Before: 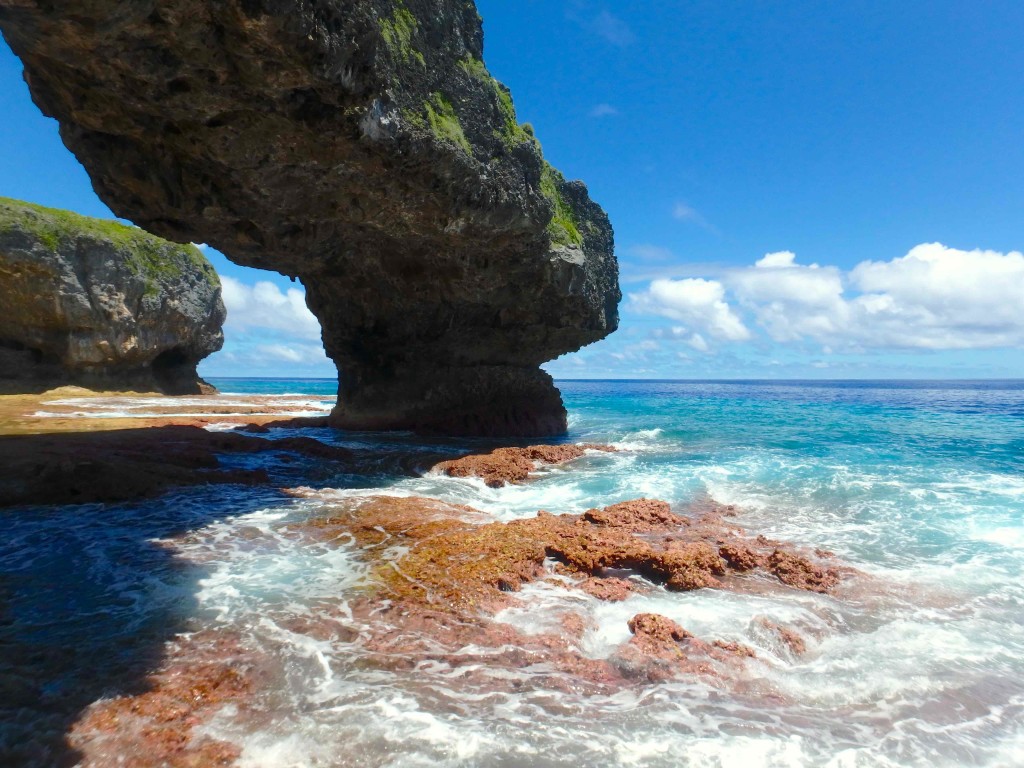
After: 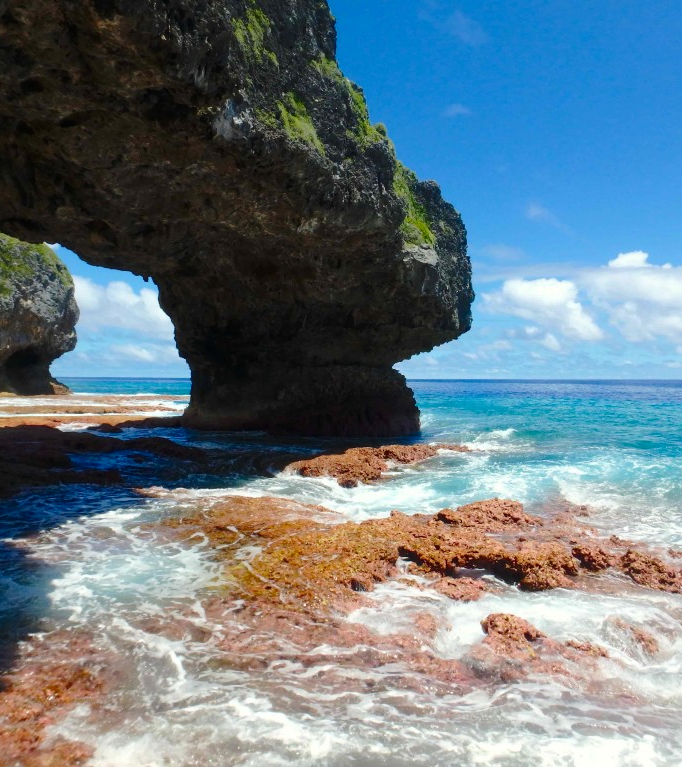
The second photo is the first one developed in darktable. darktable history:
tone curve: curves: ch0 [(0, 0) (0.08, 0.056) (0.4, 0.4) (0.6, 0.612) (0.92, 0.924) (1, 1)], preserve colors none
crop and rotate: left 14.405%, right 18.987%
